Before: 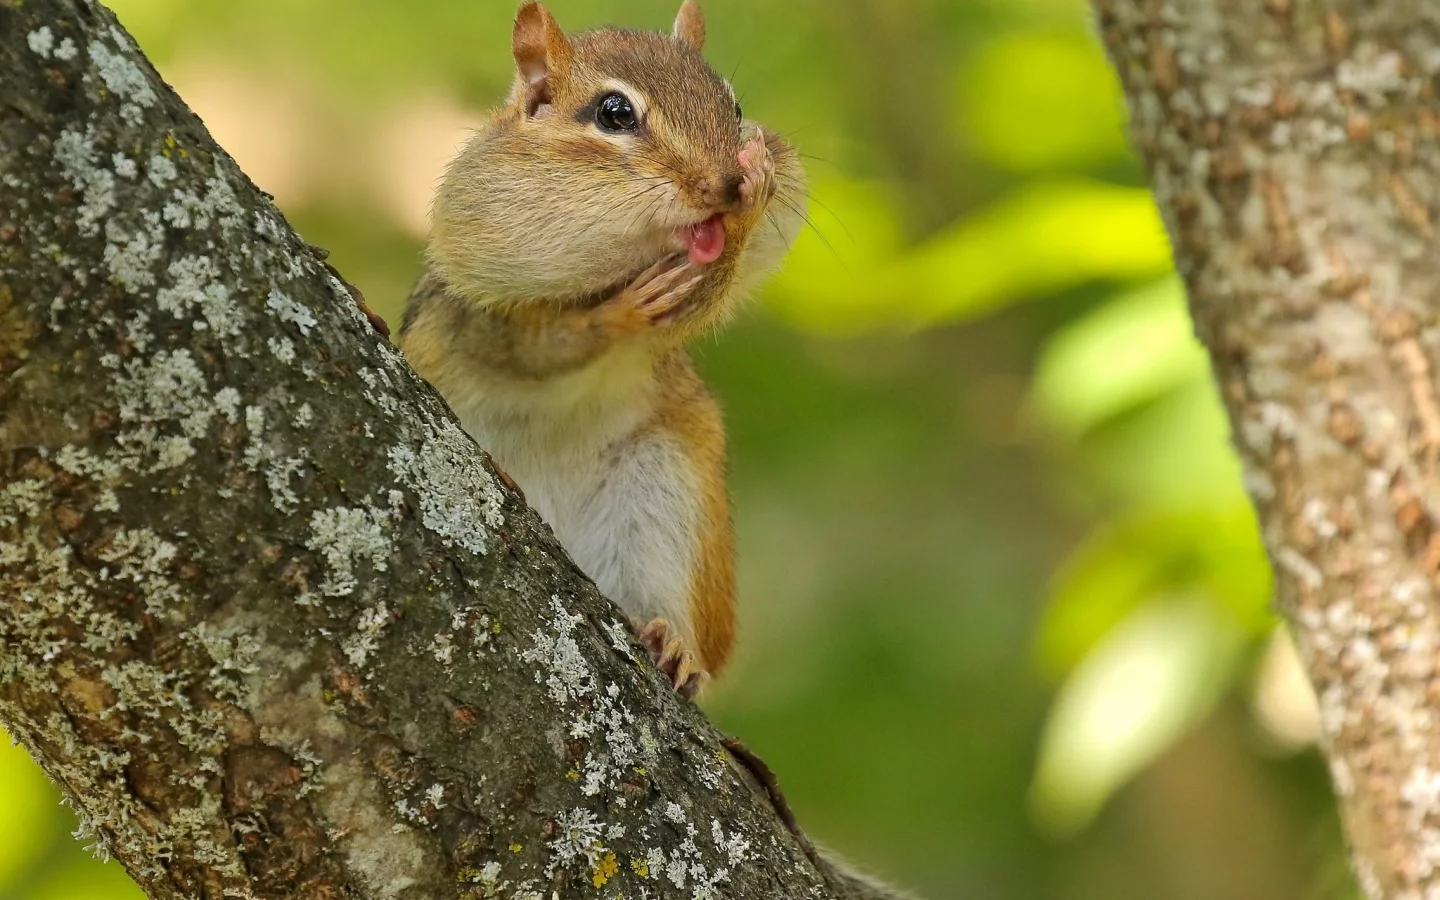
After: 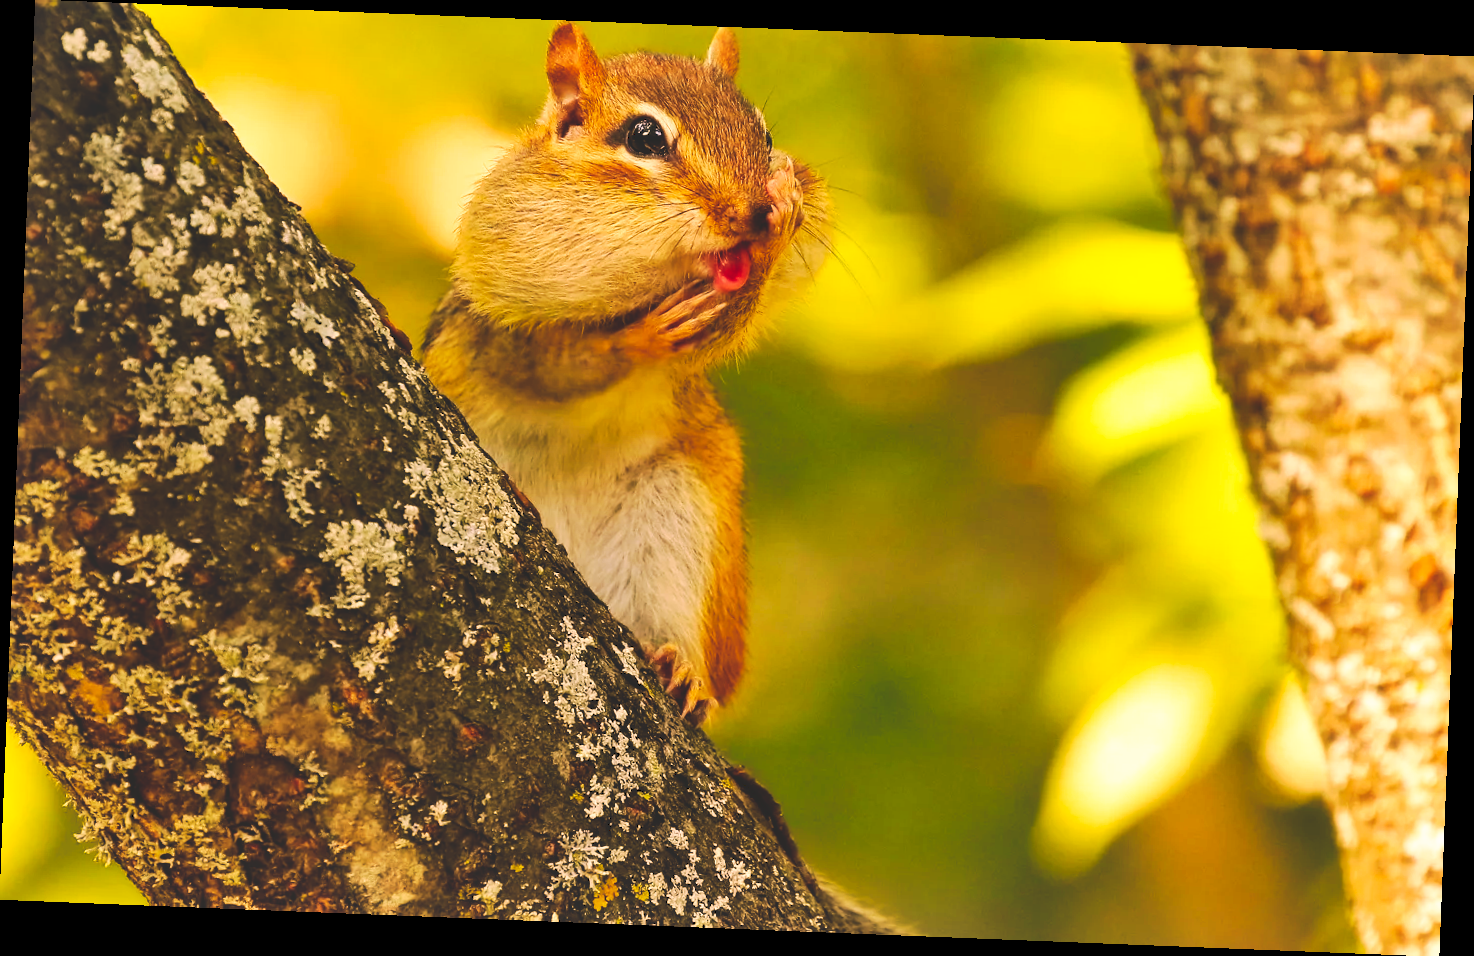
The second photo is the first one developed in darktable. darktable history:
tone curve: curves: ch0 [(0, 0) (0.003, 0.156) (0.011, 0.156) (0.025, 0.161) (0.044, 0.161) (0.069, 0.161) (0.1, 0.166) (0.136, 0.168) (0.177, 0.179) (0.224, 0.202) (0.277, 0.241) (0.335, 0.296) (0.399, 0.378) (0.468, 0.484) (0.543, 0.604) (0.623, 0.728) (0.709, 0.822) (0.801, 0.918) (0.898, 0.98) (1, 1)], preserve colors none
color balance rgb: shadows lift › luminance -5%, shadows lift › chroma 1.1%, shadows lift › hue 219°, power › luminance 10%, power › chroma 2.83%, power › hue 60°, highlights gain › chroma 4.52%, highlights gain › hue 33.33°, saturation formula JzAzBz (2021)
rotate and perspective: rotation 2.27°, automatic cropping off
shadows and highlights: radius 125.46, shadows 30.51, highlights -30.51, low approximation 0.01, soften with gaussian
